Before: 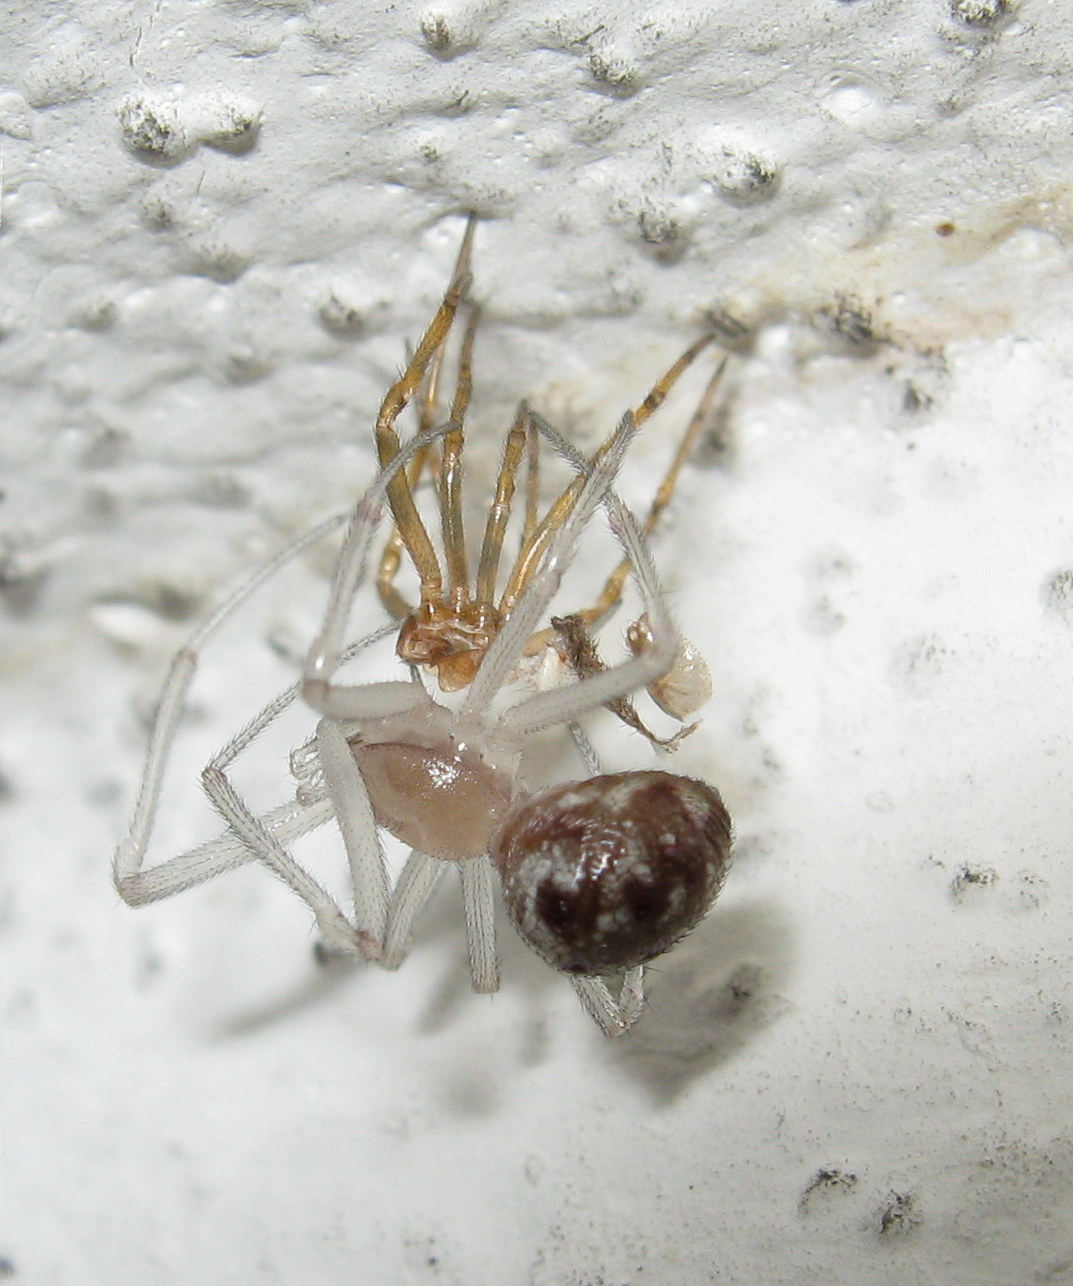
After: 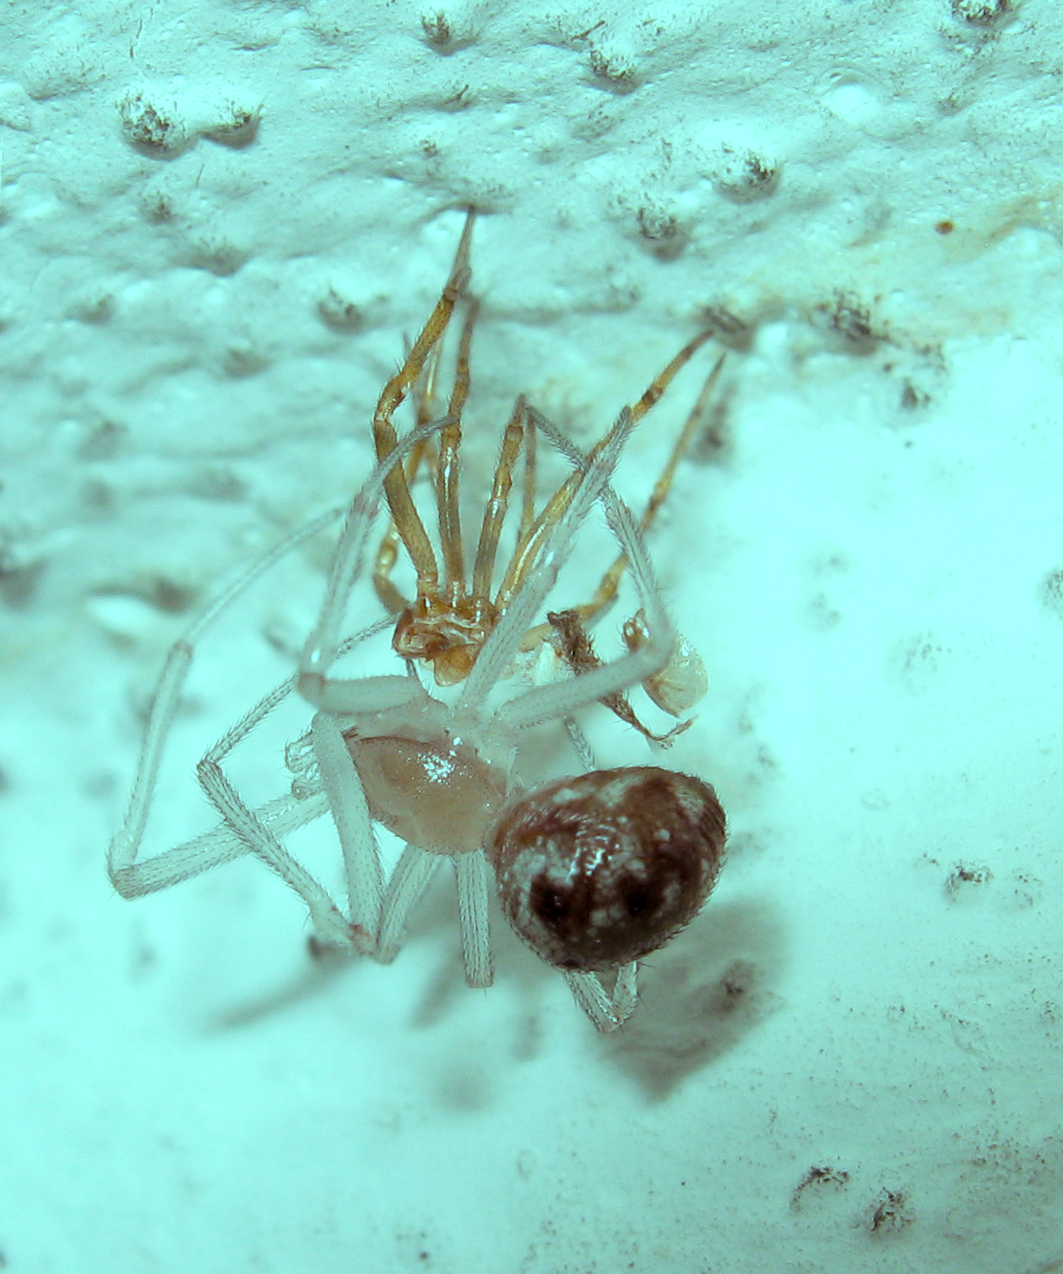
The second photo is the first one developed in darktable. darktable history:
color balance rgb: shadows lift › chroma 2.035%, shadows lift › hue 50.19°, highlights gain › chroma 7.378%, highlights gain › hue 185.44°, global offset › luminance -0.499%, perceptual saturation grading › global saturation 25.265%
contrast brightness saturation: contrast 0.055, brightness -0.008, saturation -0.249
crop and rotate: angle -0.419°
